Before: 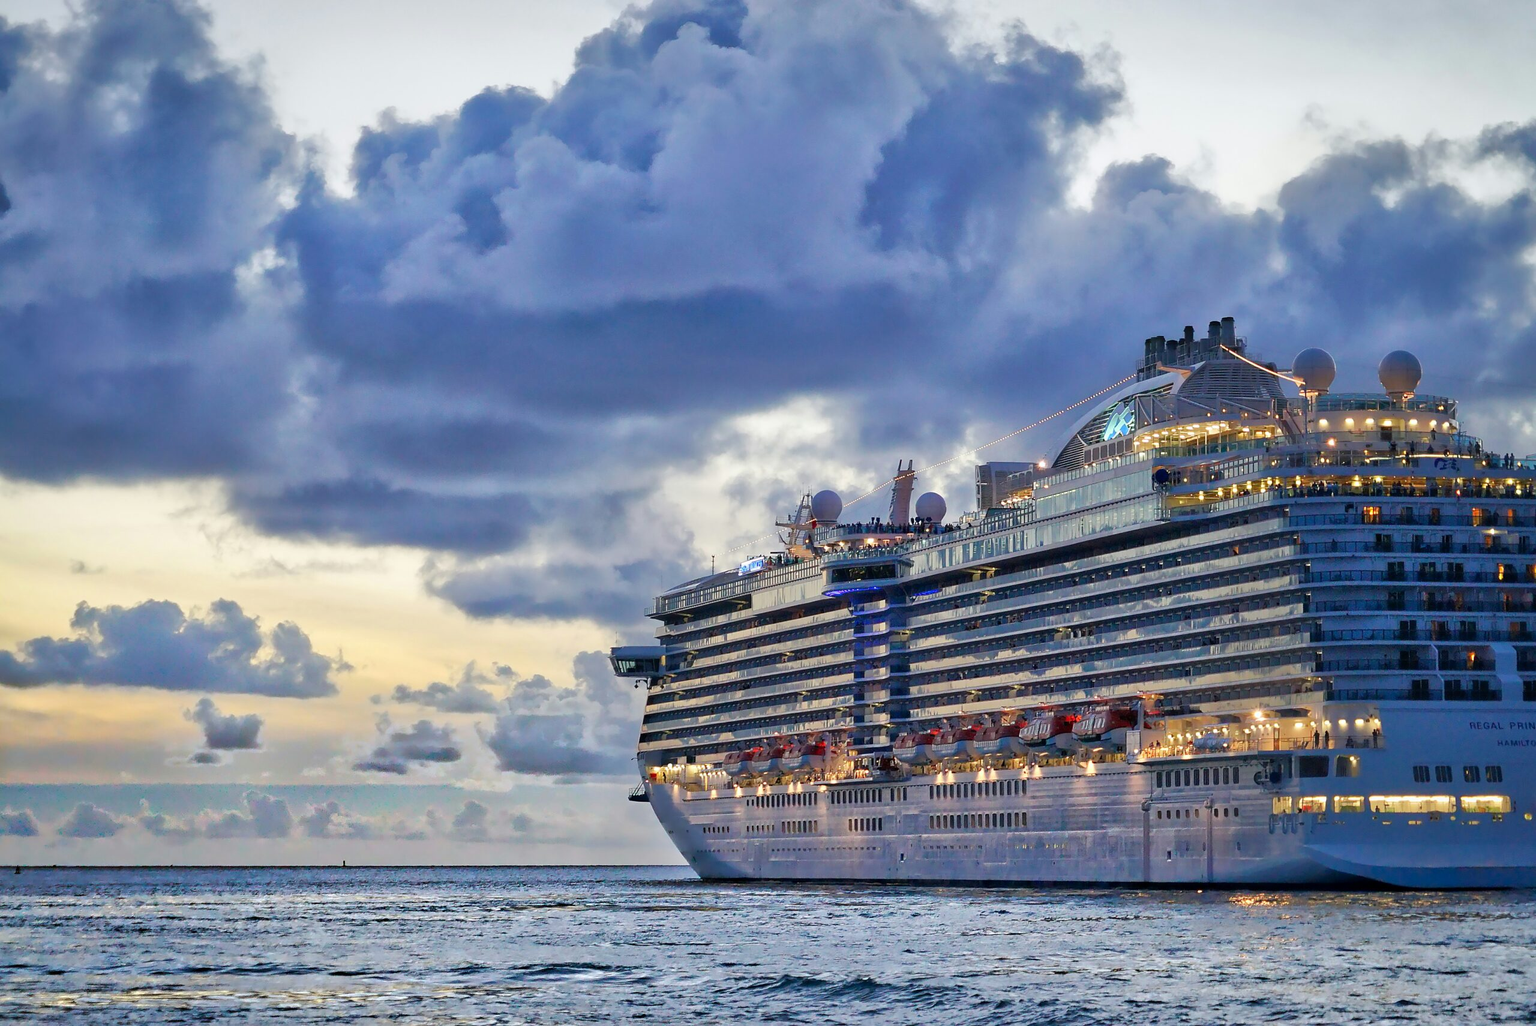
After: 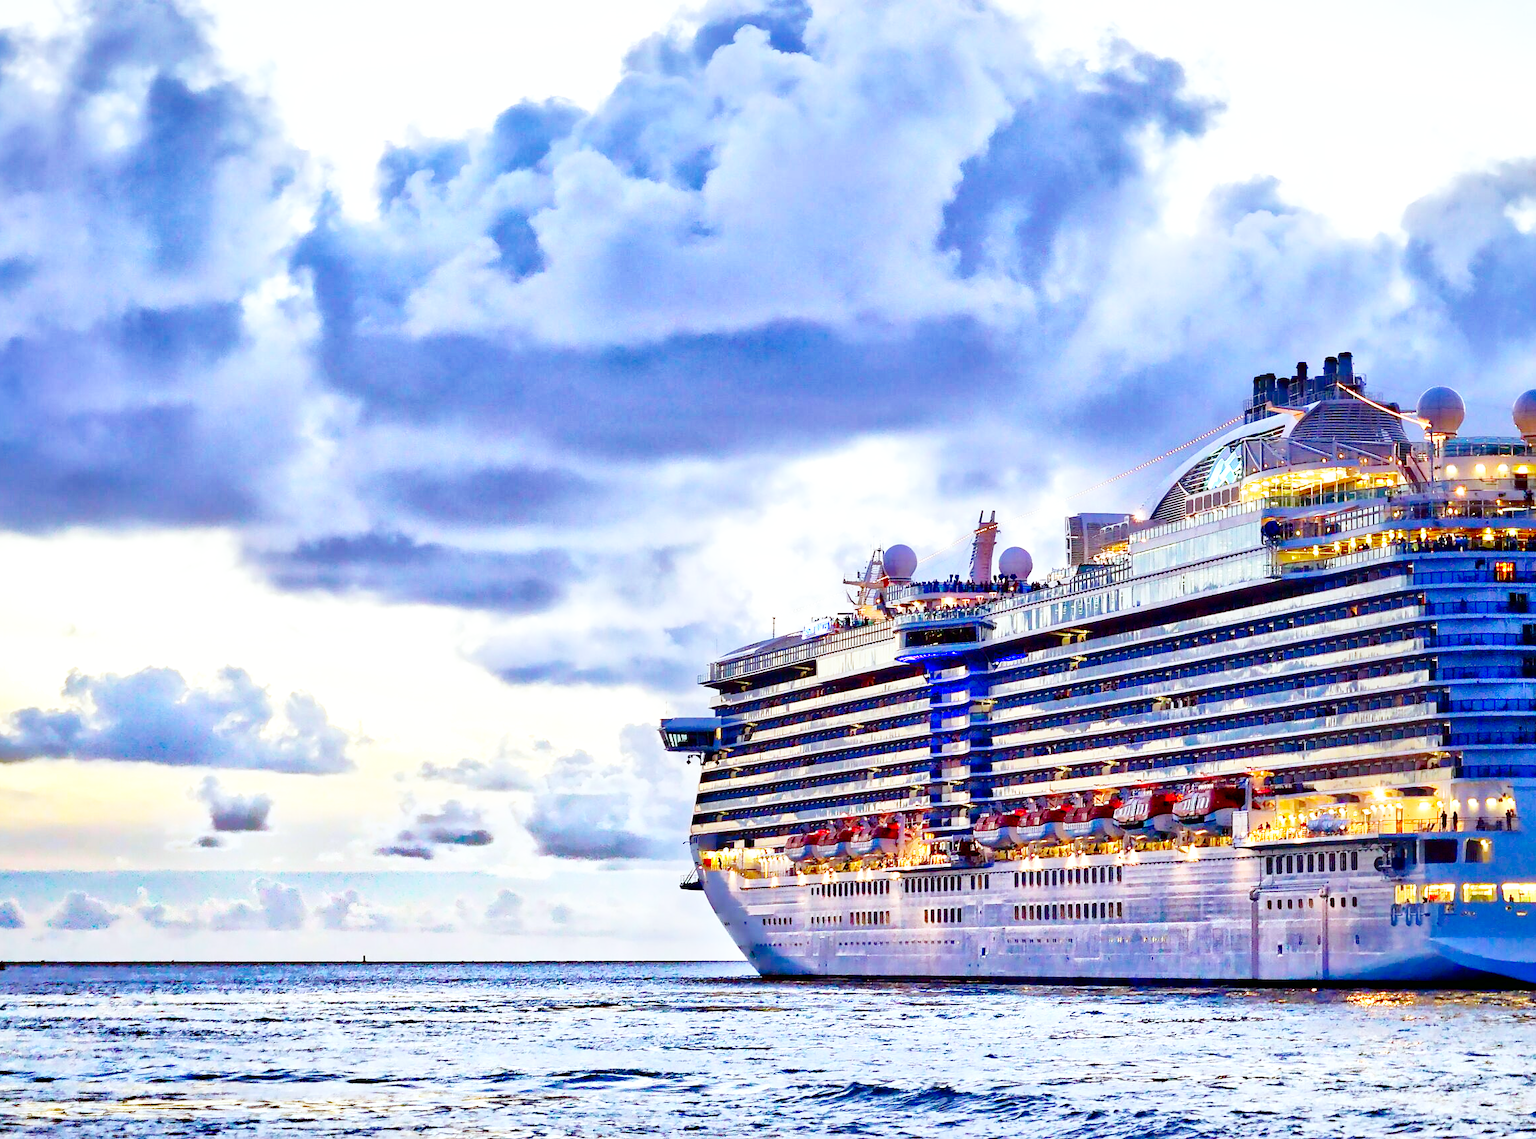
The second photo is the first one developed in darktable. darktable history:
crop and rotate: left 1.088%, right 8.807%
exposure: black level correction 0, exposure 0.5 EV, compensate highlight preservation false
contrast brightness saturation: contrast 0.22, brightness -0.19, saturation 0.24
shadows and highlights: on, module defaults
white balance: red 0.925, blue 1.046
rgb levels: mode RGB, independent channels, levels [[0, 0.5, 1], [0, 0.521, 1], [0, 0.536, 1]]
base curve: curves: ch0 [(0, 0.003) (0.001, 0.002) (0.006, 0.004) (0.02, 0.022) (0.048, 0.086) (0.094, 0.234) (0.162, 0.431) (0.258, 0.629) (0.385, 0.8) (0.548, 0.918) (0.751, 0.988) (1, 1)], preserve colors none
